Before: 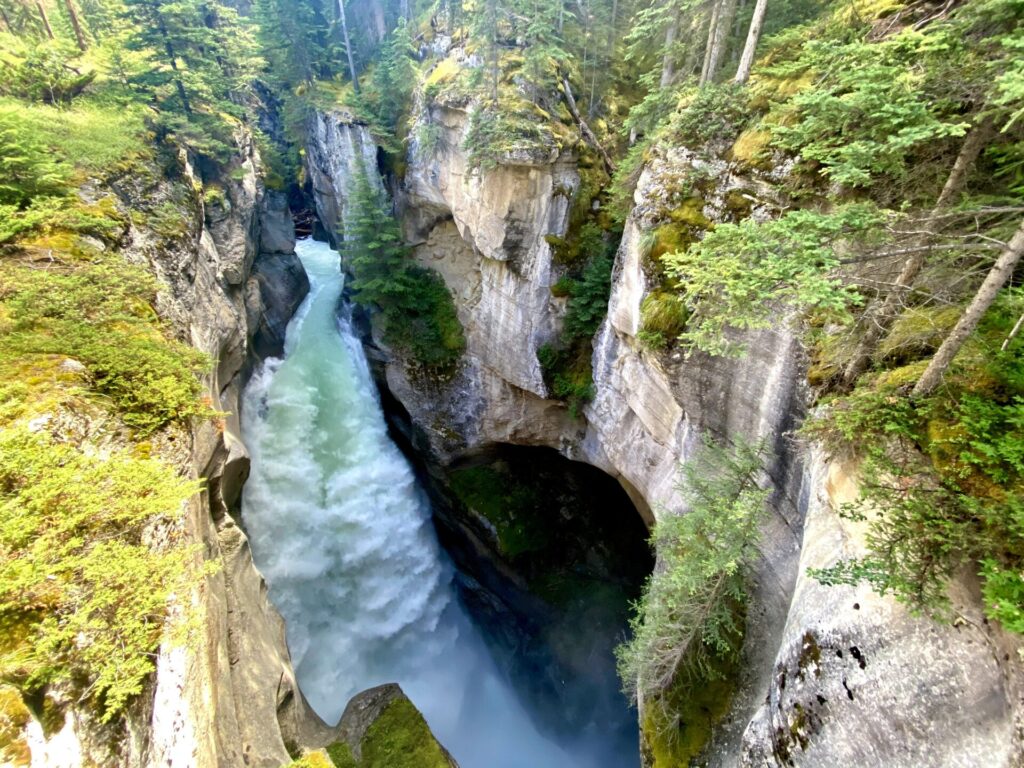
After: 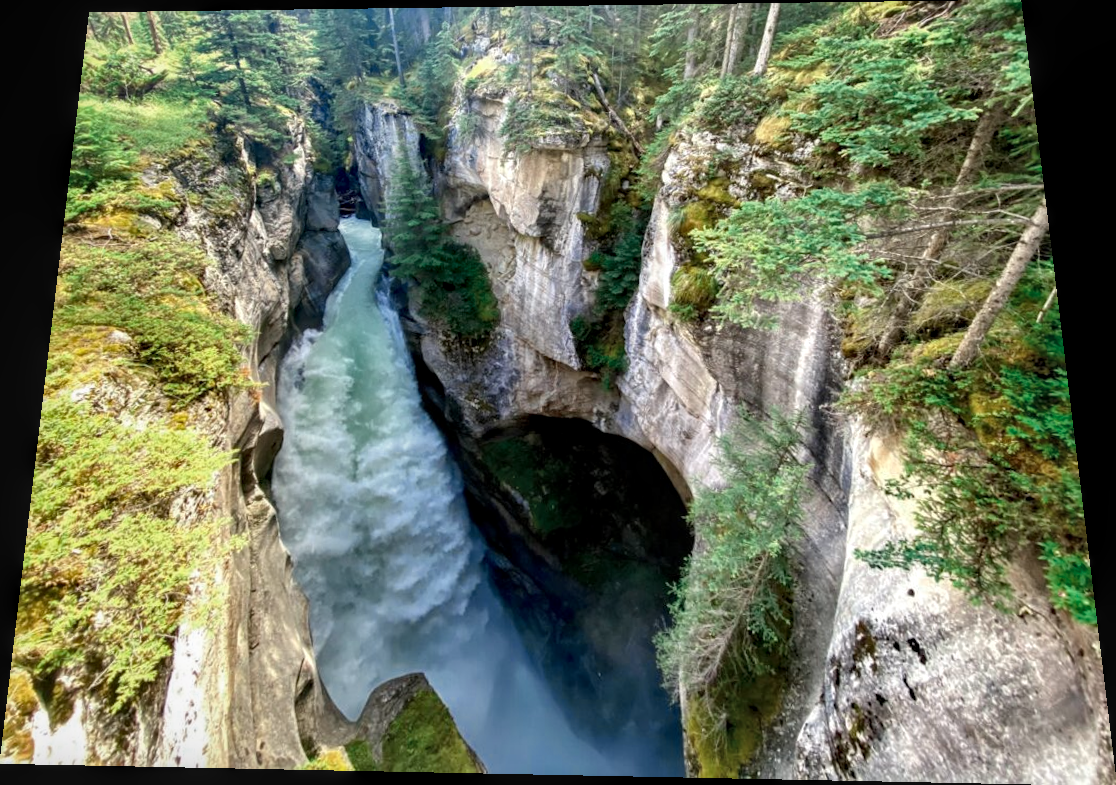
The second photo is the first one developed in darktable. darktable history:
rotate and perspective: rotation 0.128°, lens shift (vertical) -0.181, lens shift (horizontal) -0.044, shear 0.001, automatic cropping off
color zones: curves: ch0 [(0, 0.5) (0.125, 0.4) (0.25, 0.5) (0.375, 0.4) (0.5, 0.4) (0.625, 0.35) (0.75, 0.35) (0.875, 0.5)]; ch1 [(0, 0.35) (0.125, 0.45) (0.25, 0.35) (0.375, 0.35) (0.5, 0.35) (0.625, 0.35) (0.75, 0.45) (0.875, 0.35)]; ch2 [(0, 0.6) (0.125, 0.5) (0.25, 0.5) (0.375, 0.6) (0.5, 0.6) (0.625, 0.5) (0.75, 0.5) (0.875, 0.5)]
local contrast: detail 130%
